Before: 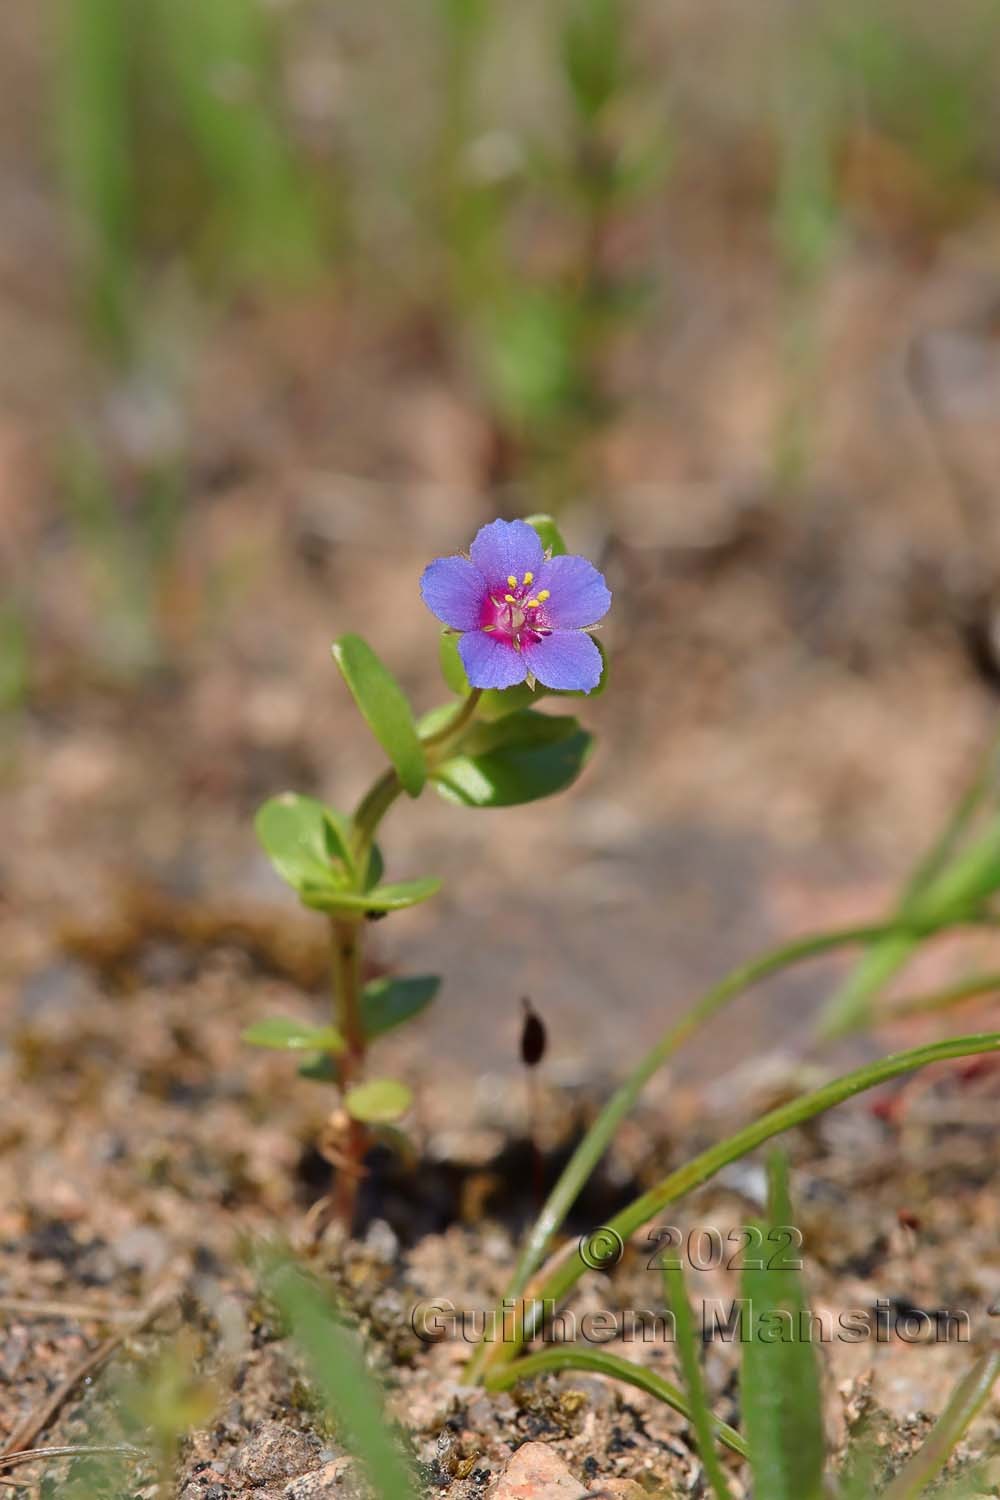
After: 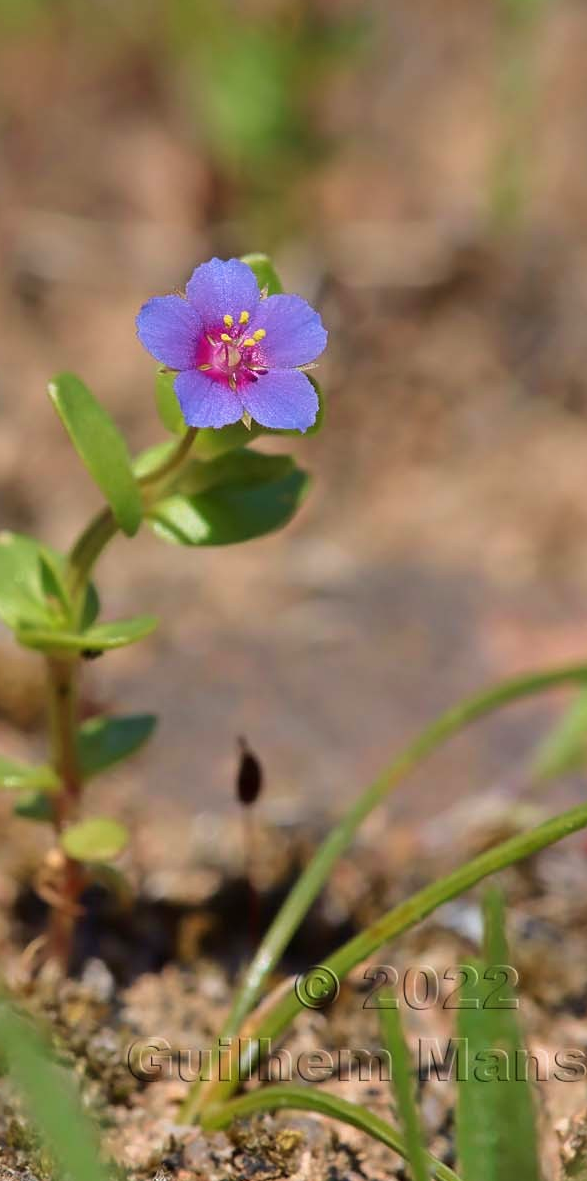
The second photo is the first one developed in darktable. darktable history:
crop and rotate: left 28.471%, top 17.403%, right 12.756%, bottom 3.827%
velvia: on, module defaults
